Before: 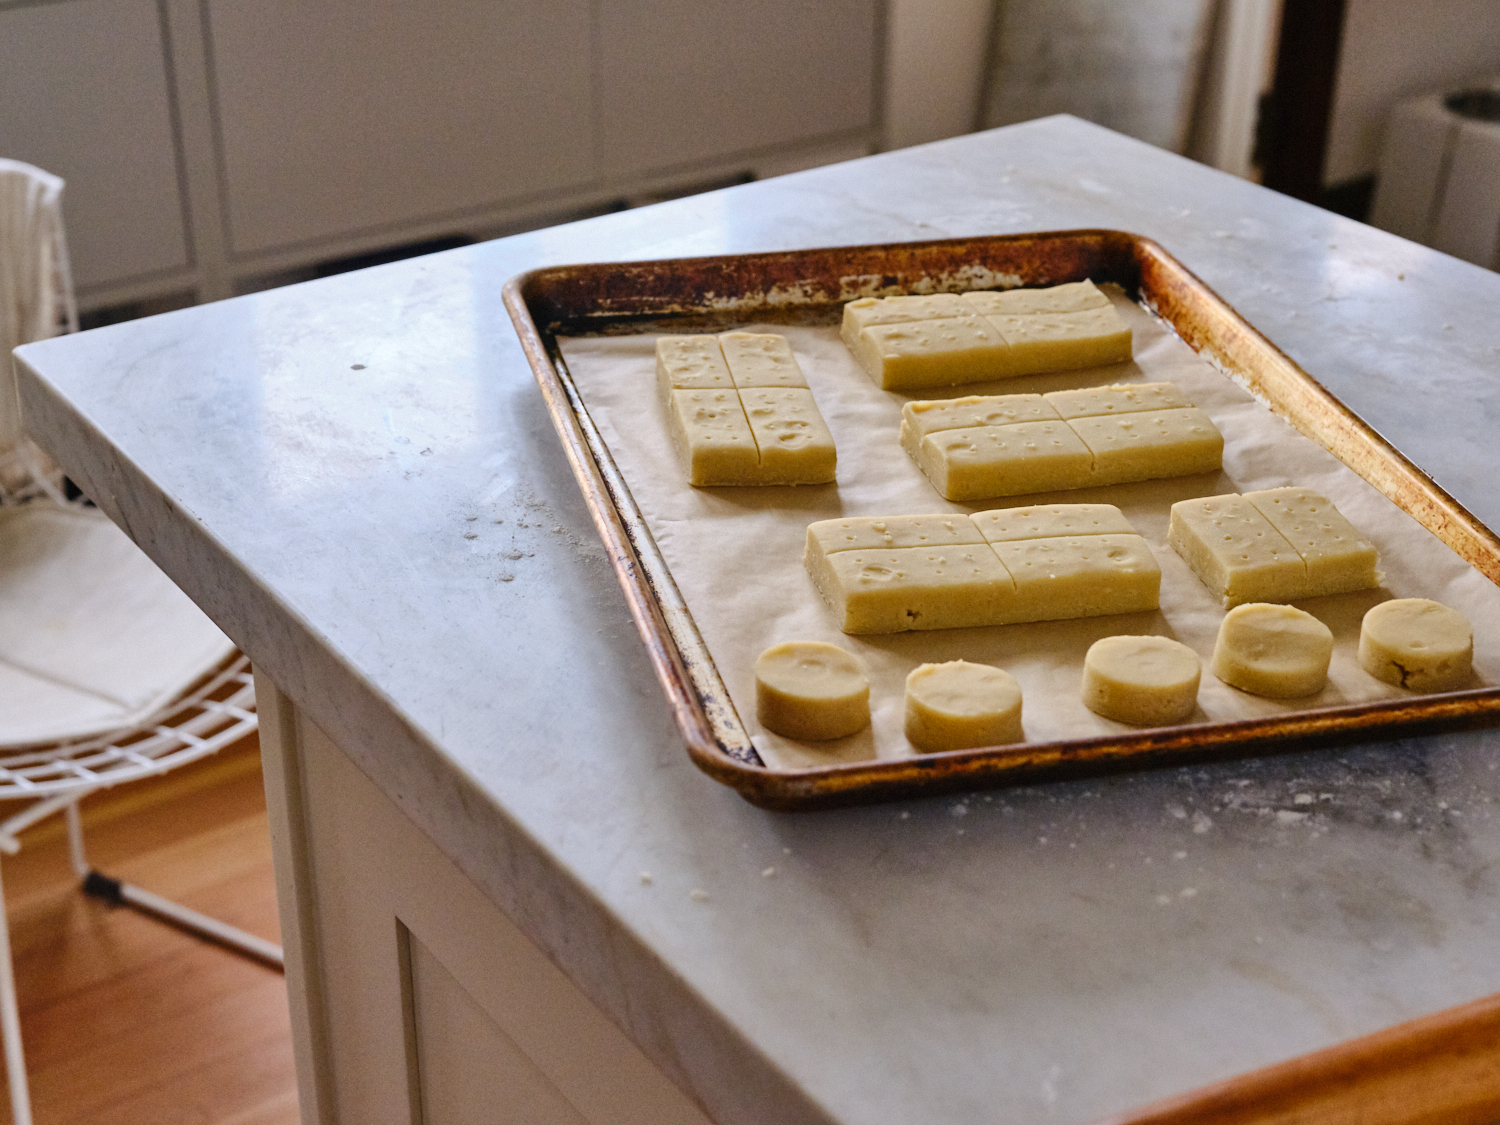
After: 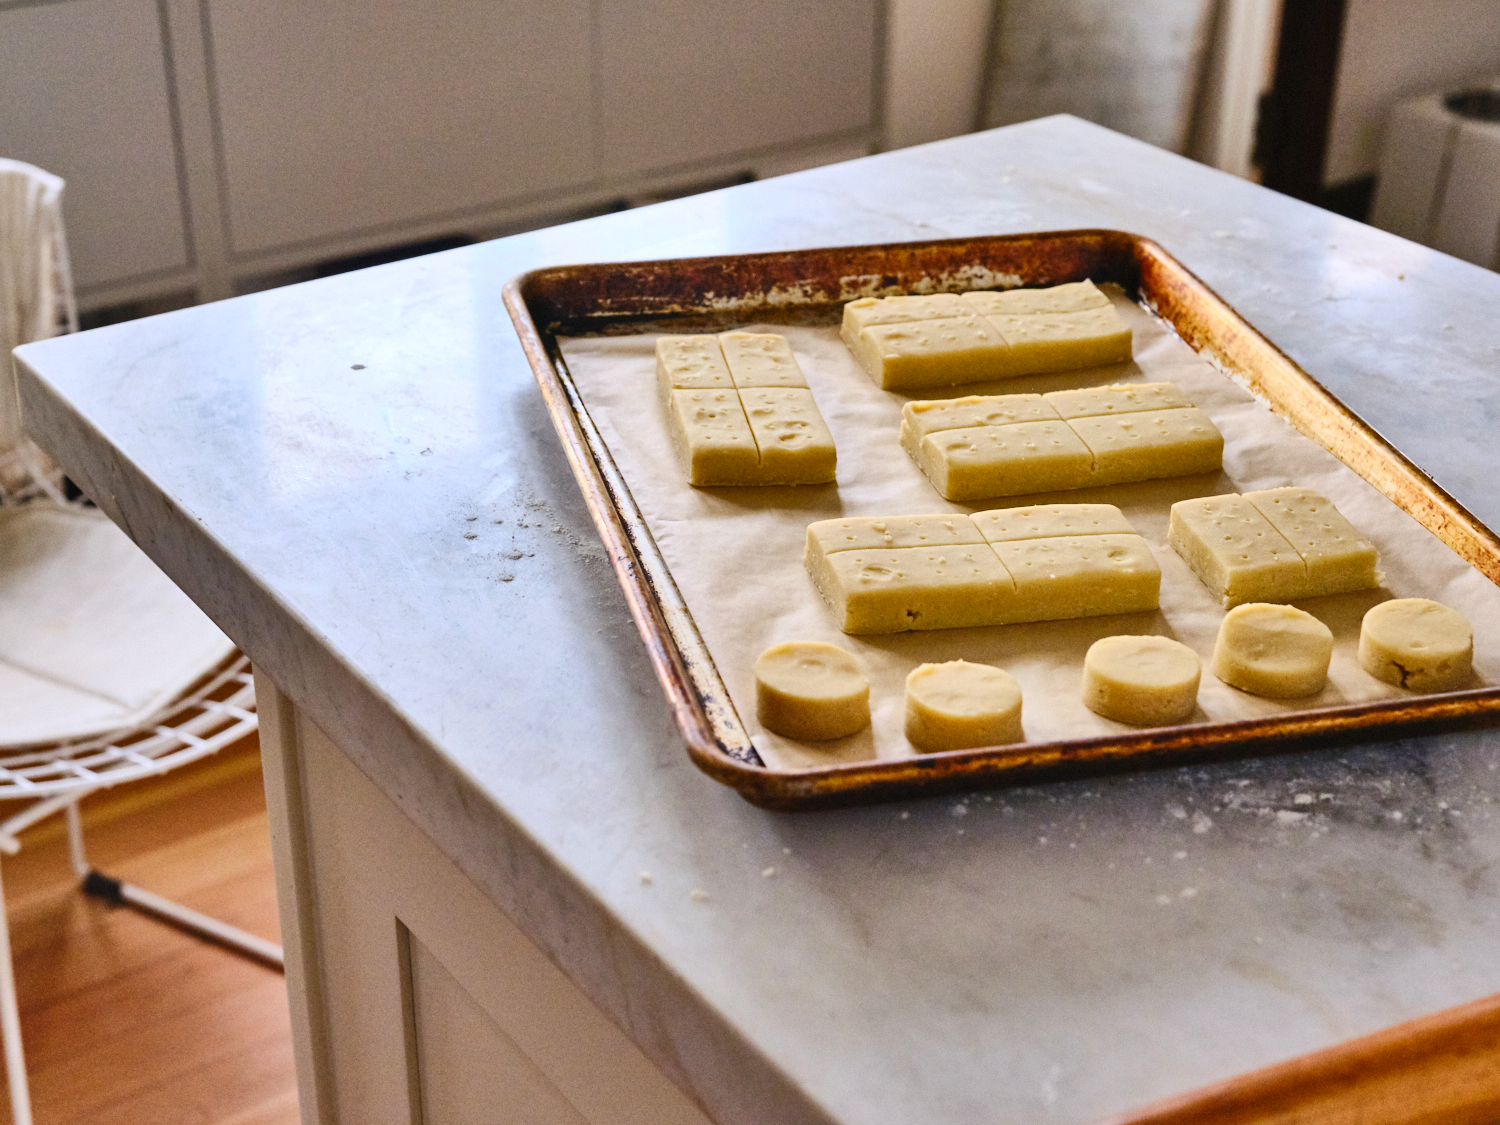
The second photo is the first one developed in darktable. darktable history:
contrast brightness saturation: contrast 0.198, brightness 0.154, saturation 0.143
shadows and highlights: soften with gaussian
